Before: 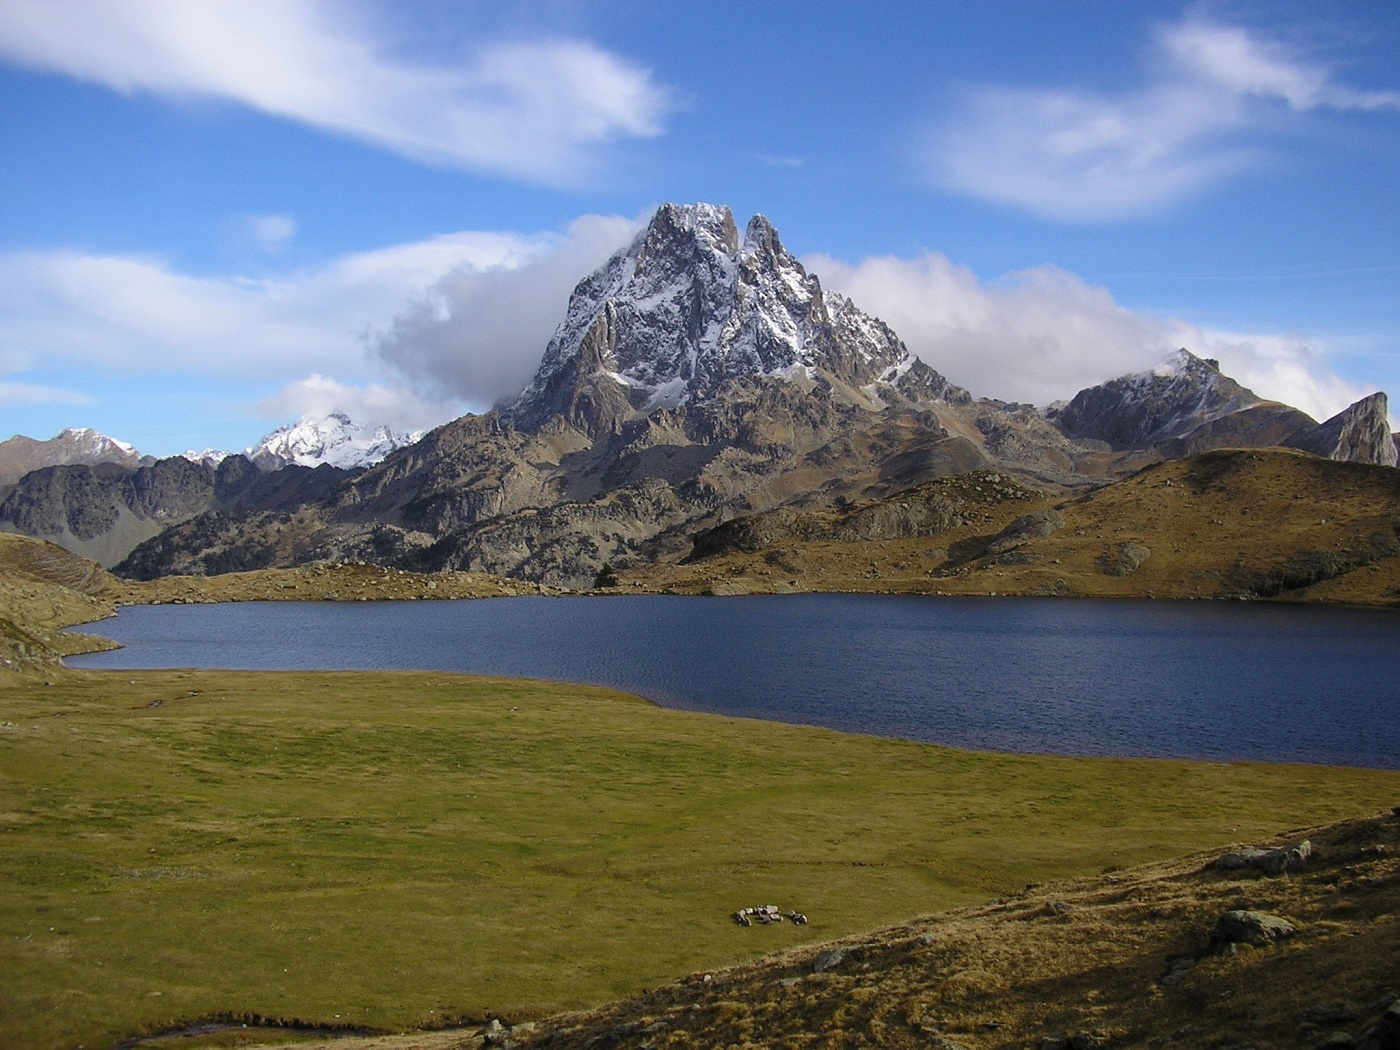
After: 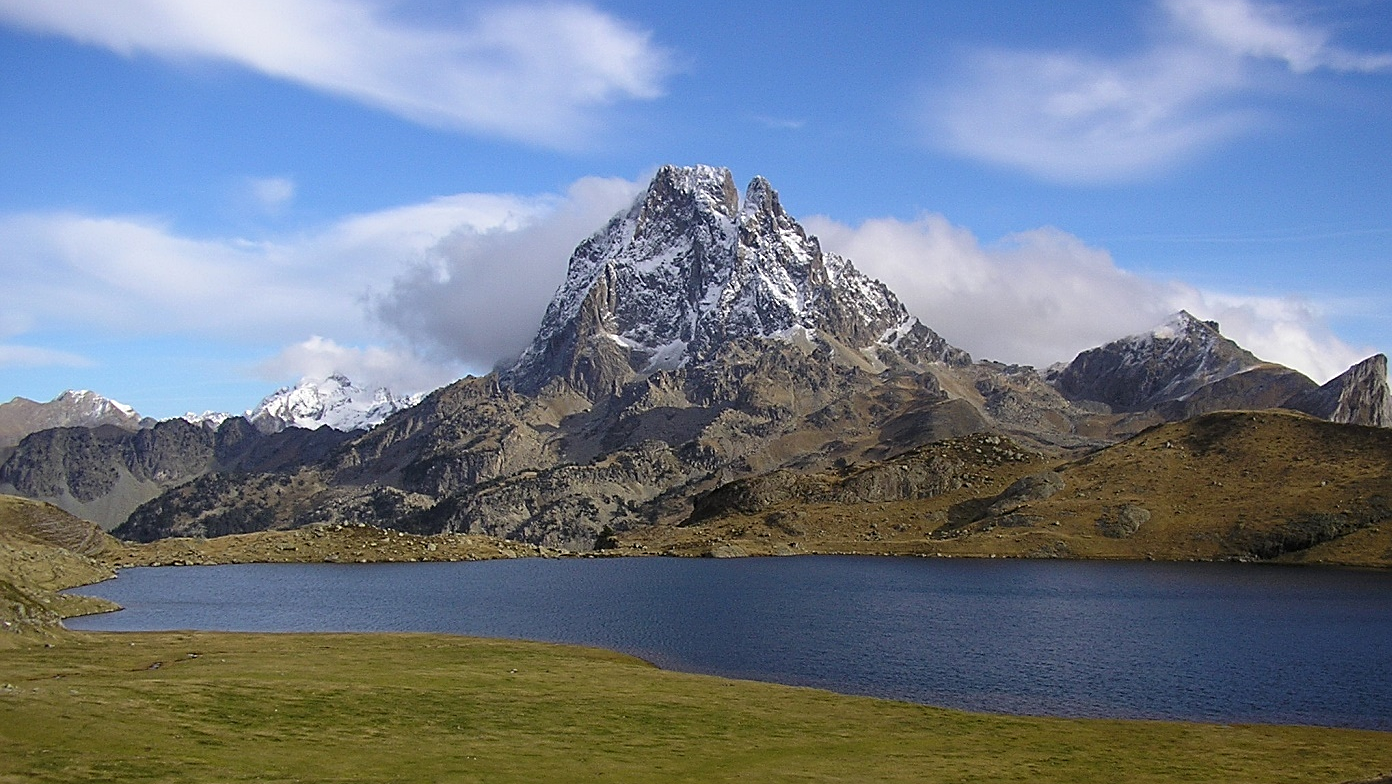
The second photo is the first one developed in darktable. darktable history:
tone equalizer: edges refinement/feathering 500, mask exposure compensation -1.57 EV, preserve details no
sharpen: on, module defaults
crop: top 3.693%, bottom 21.616%
